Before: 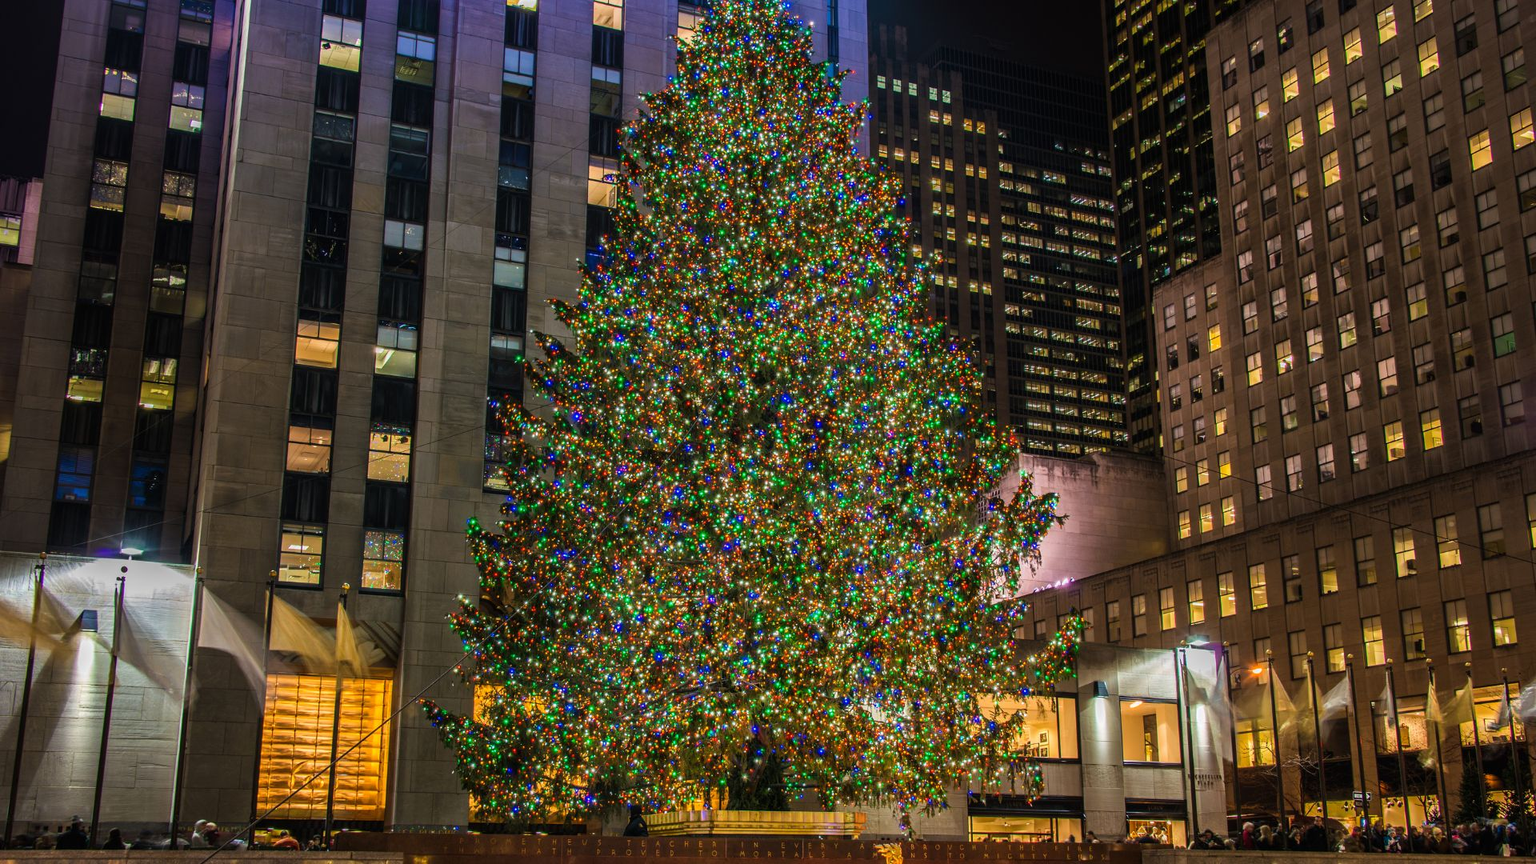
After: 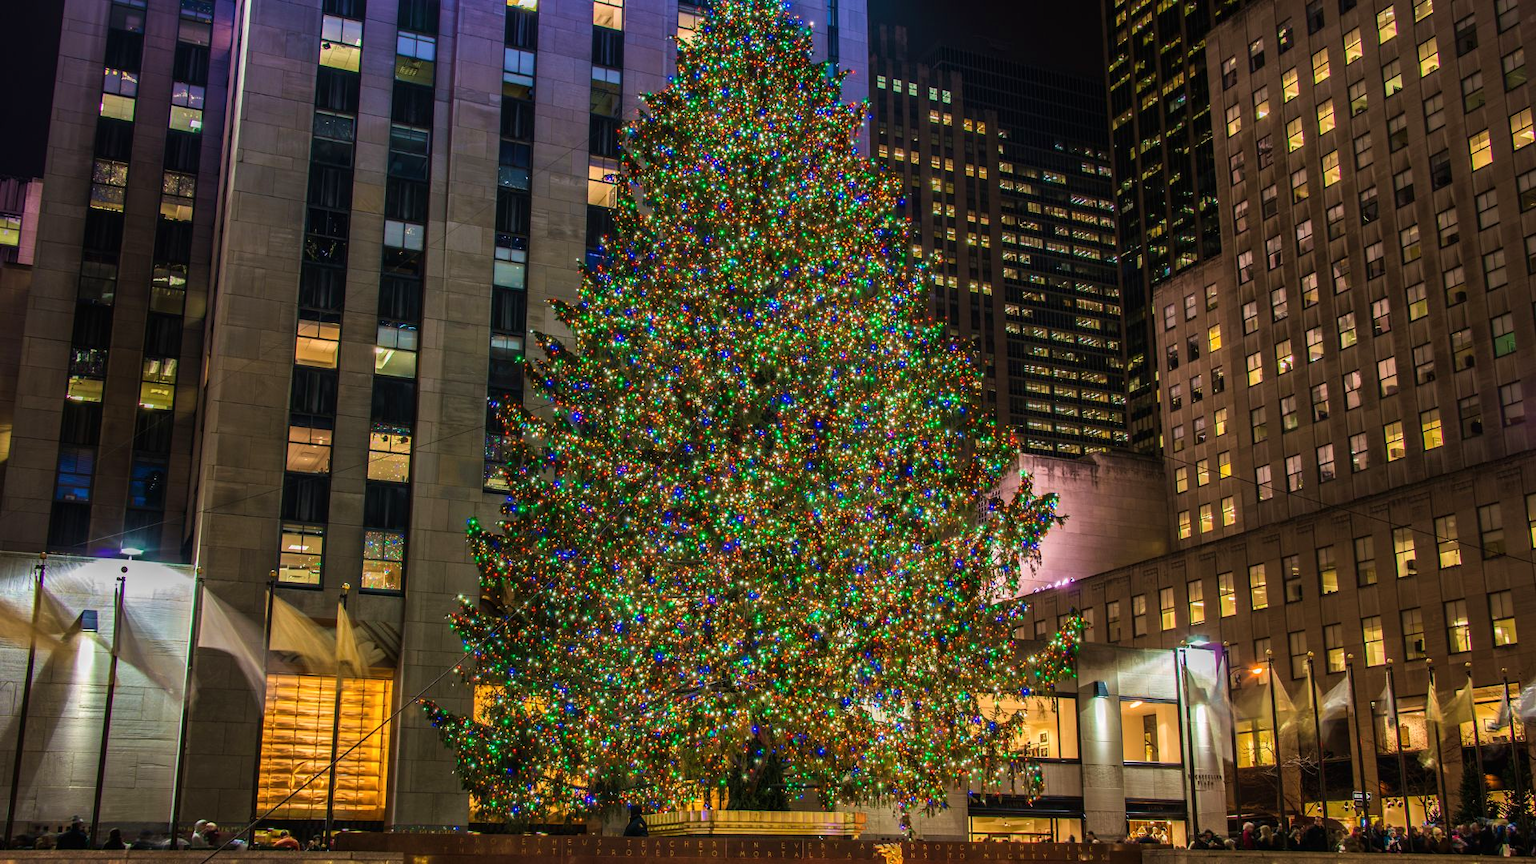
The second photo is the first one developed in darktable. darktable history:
velvia: on, module defaults
shadows and highlights: shadows -10, white point adjustment 1.5, highlights 10
